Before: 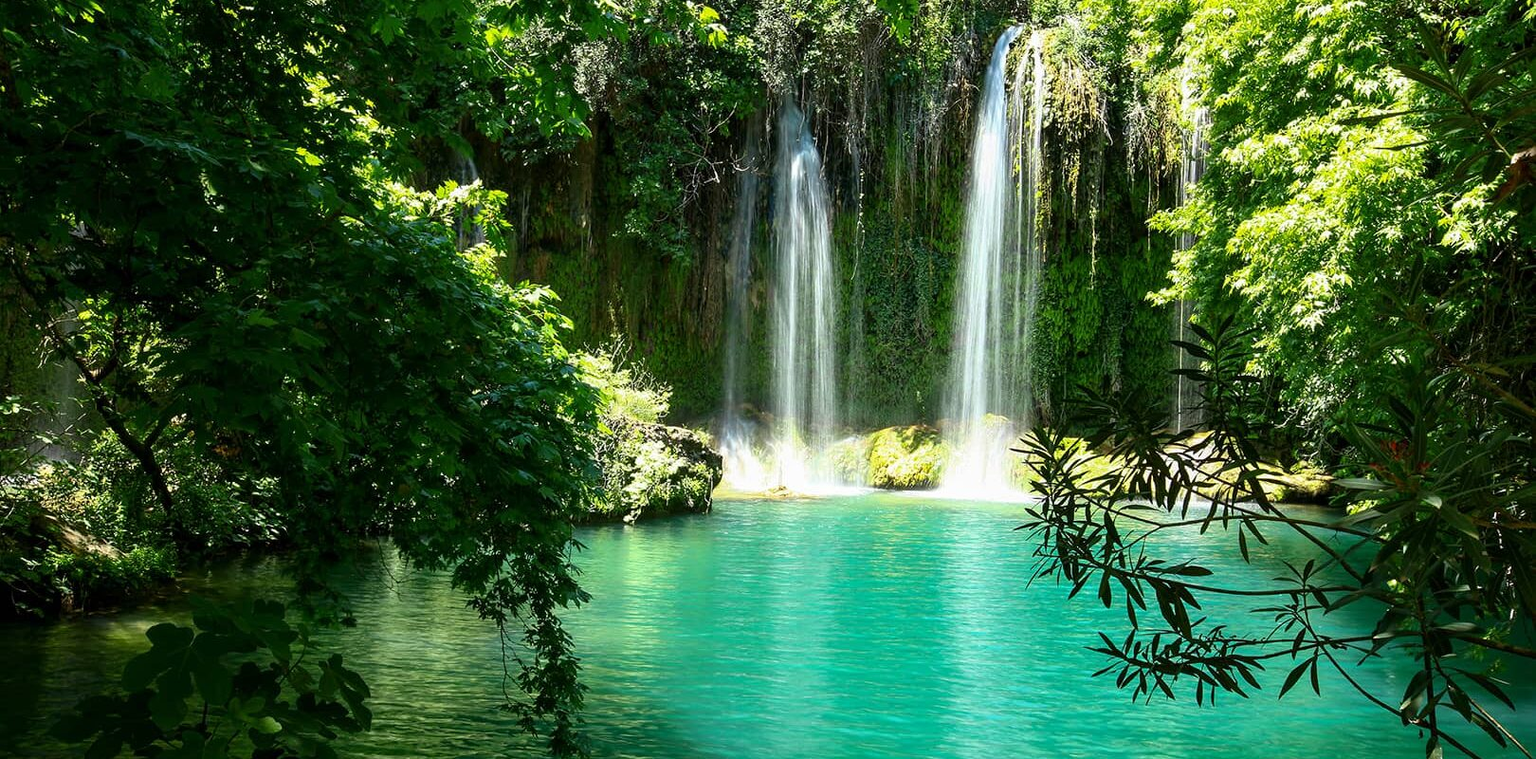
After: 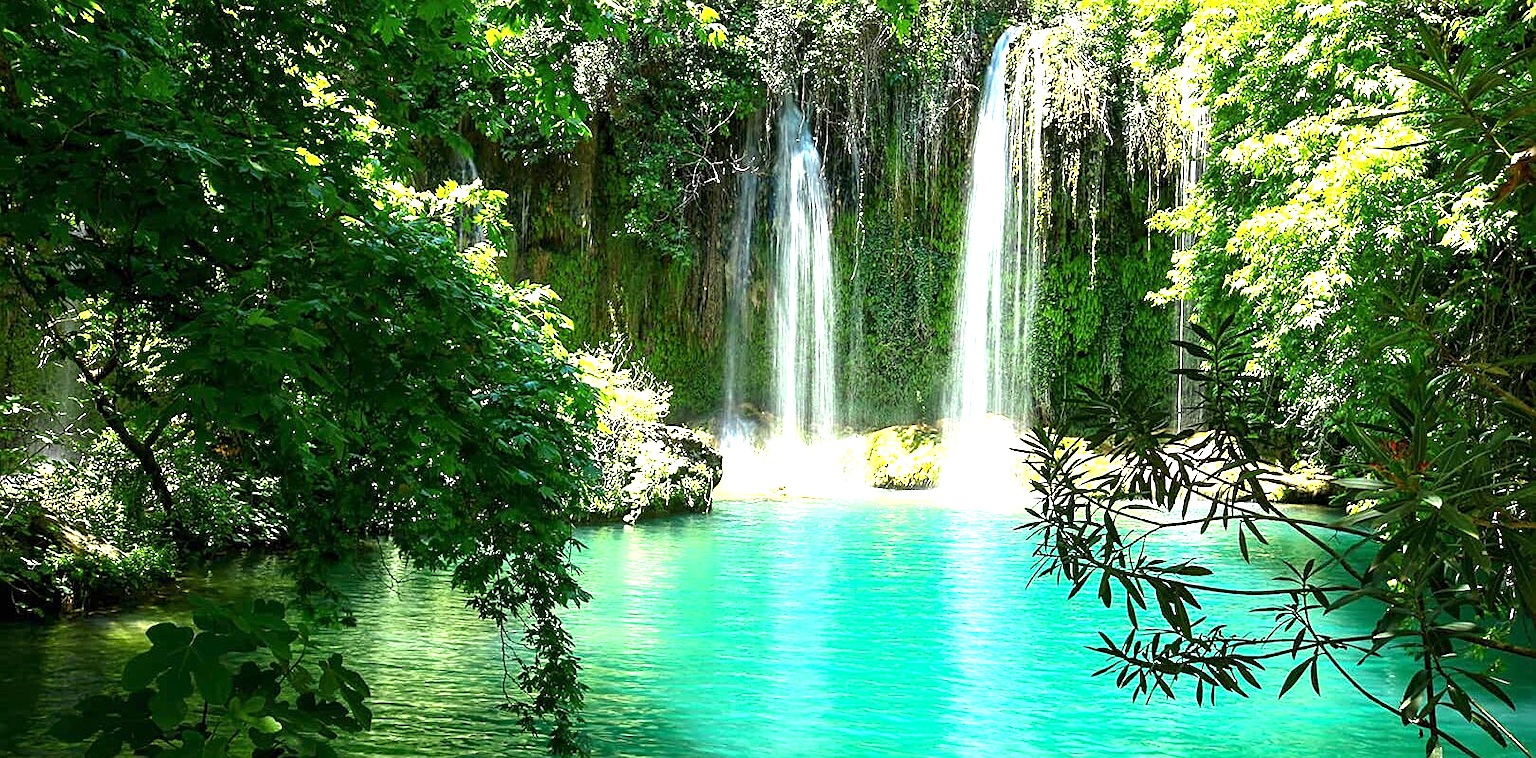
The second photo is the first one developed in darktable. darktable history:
exposure: exposure 1.25 EV, compensate exposure bias true, compensate highlight preservation false
sharpen: amount 0.478
